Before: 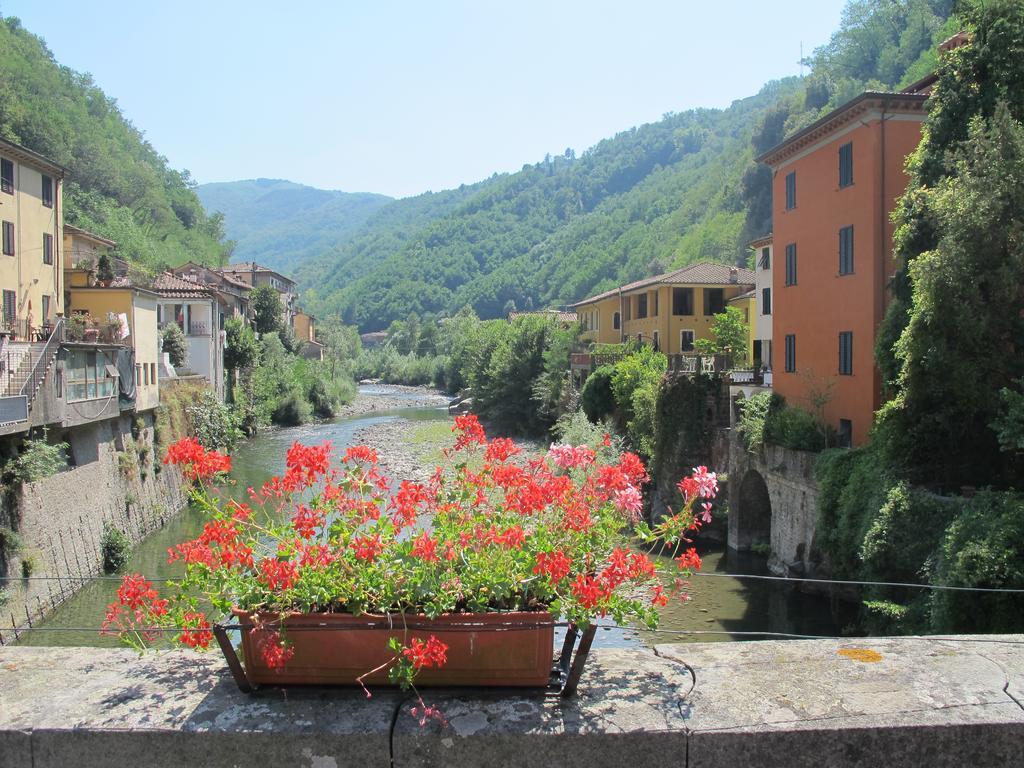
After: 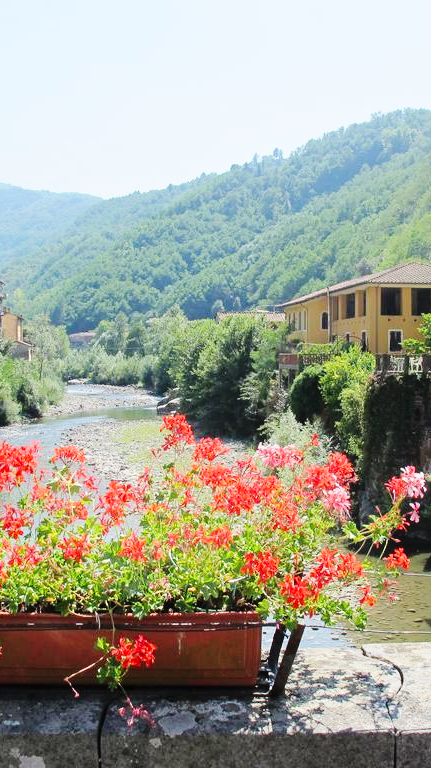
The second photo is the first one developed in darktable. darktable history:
base curve: curves: ch0 [(0, 0) (0.036, 0.025) (0.121, 0.166) (0.206, 0.329) (0.605, 0.79) (1, 1)], preserve colors none
crop: left 28.583%, right 29.231%
